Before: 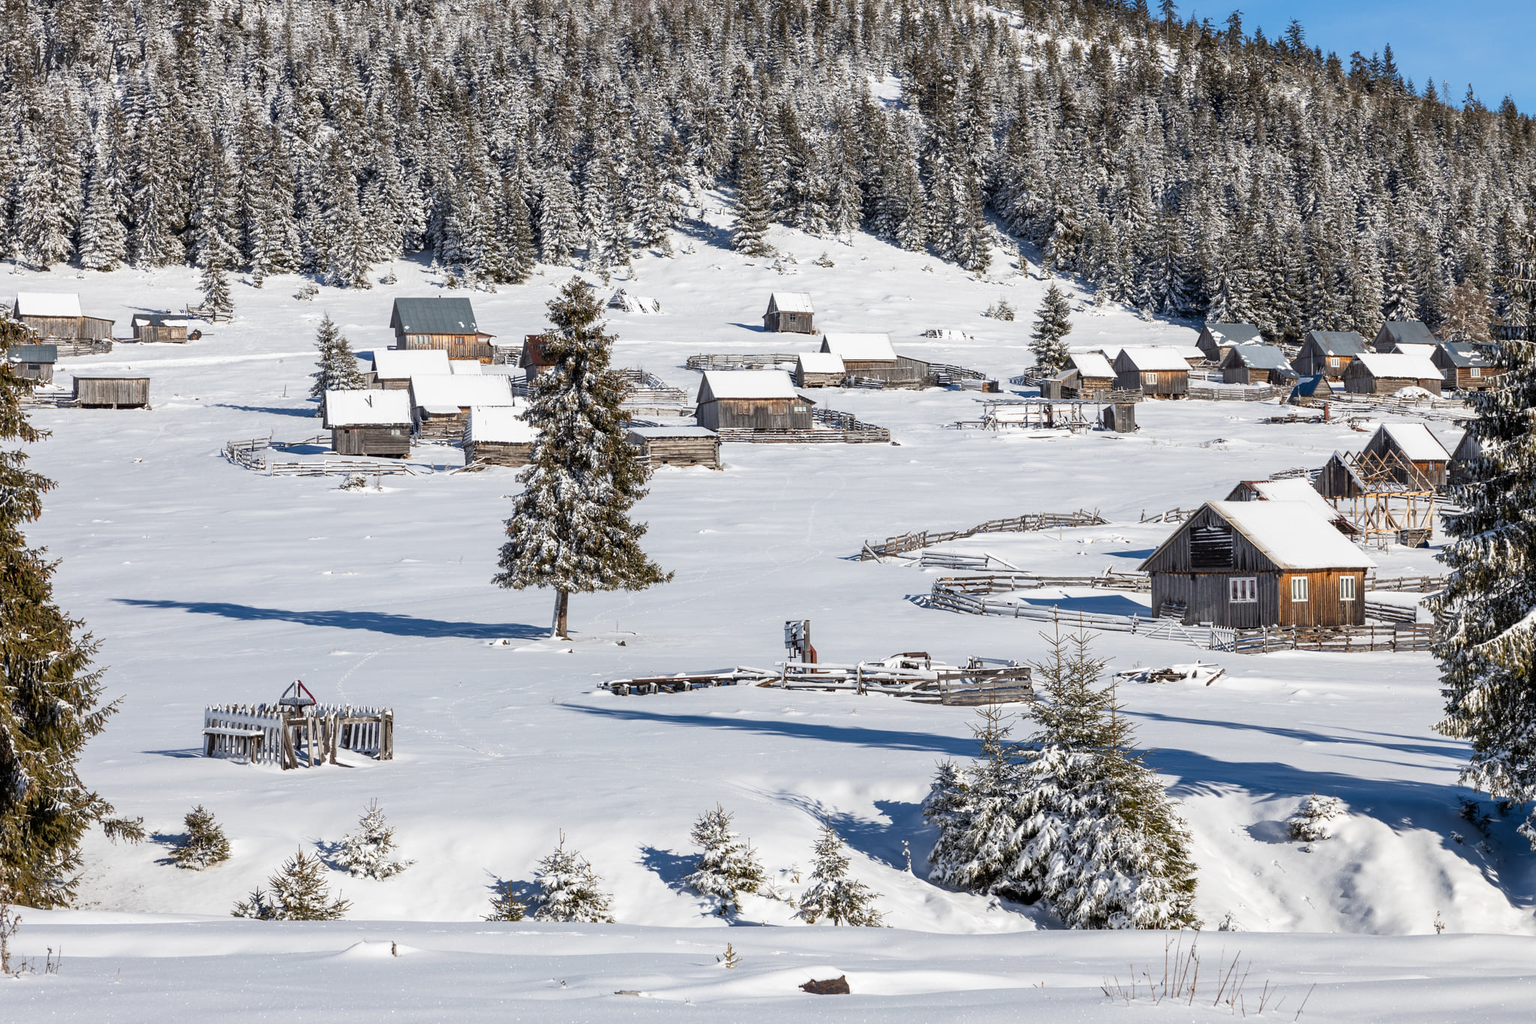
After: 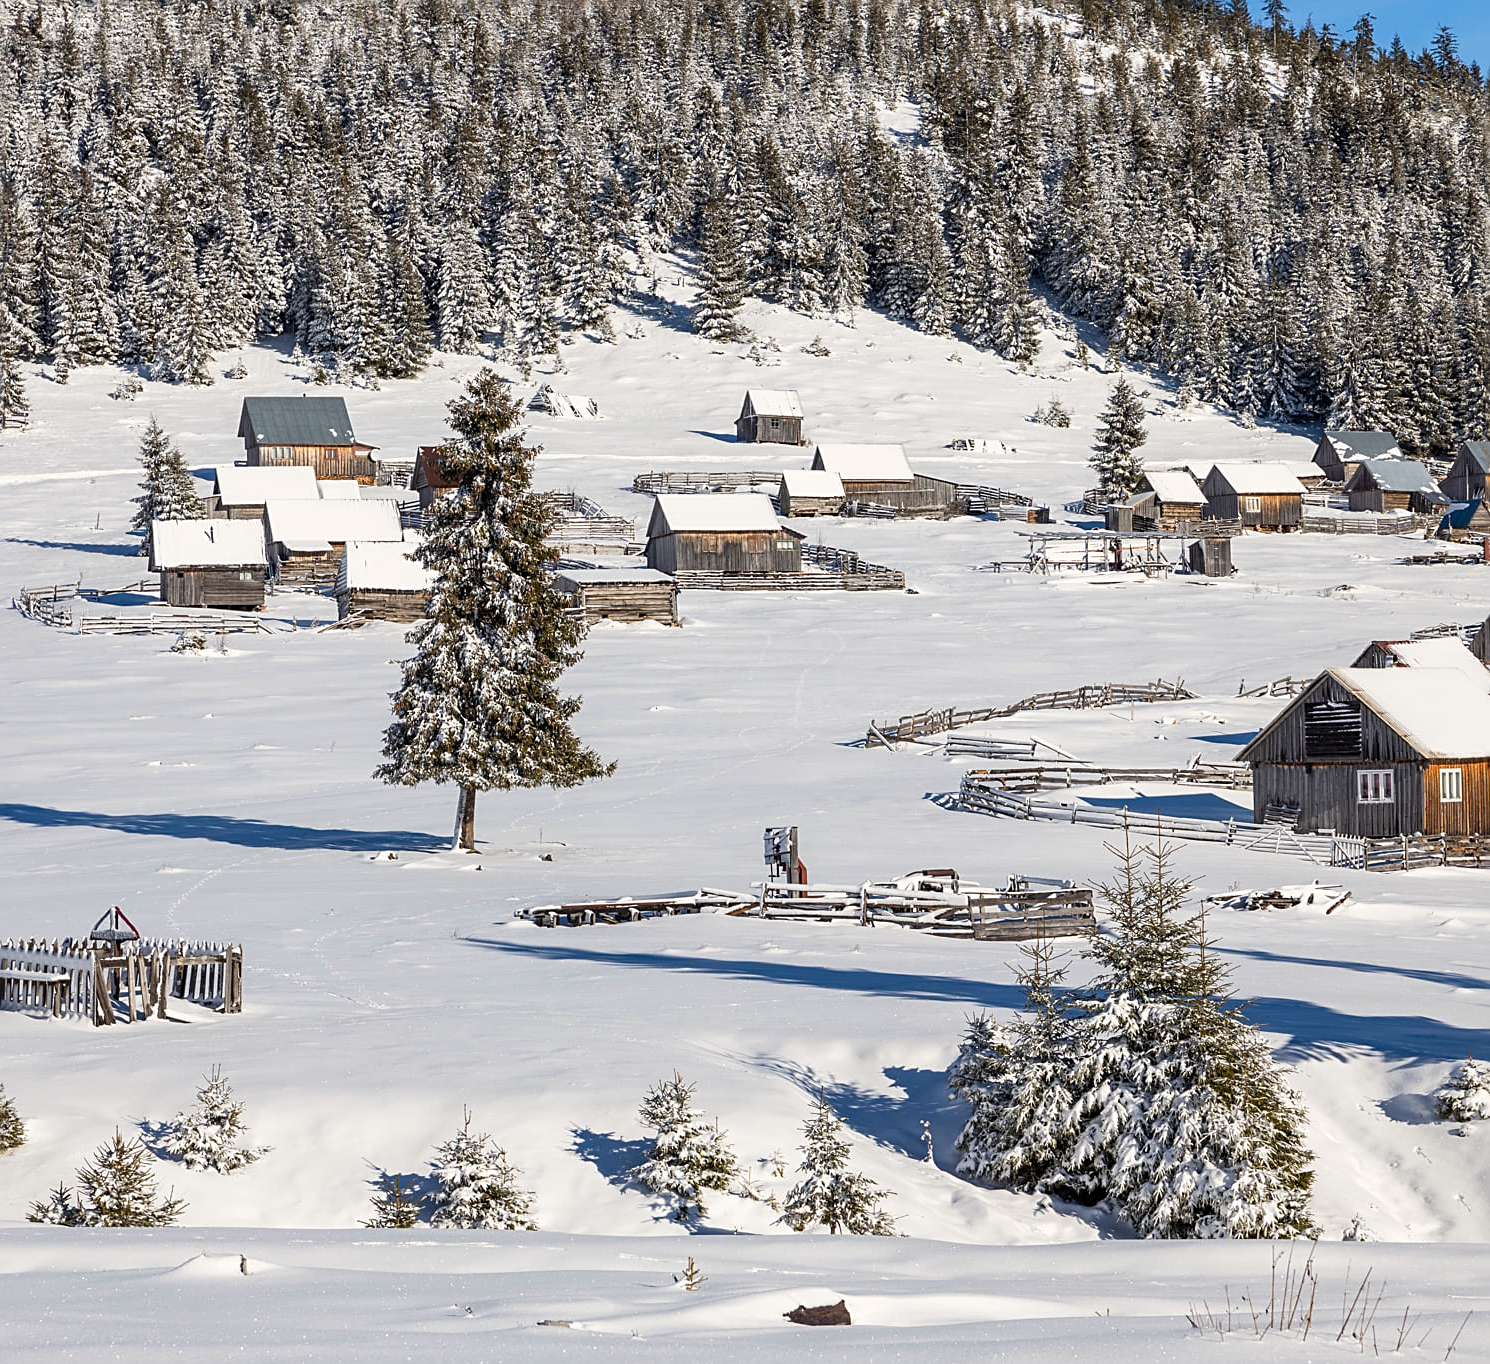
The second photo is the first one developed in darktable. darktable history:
sharpen: amount 0.496
crop: left 13.815%, right 13.405%
color correction: highlights a* 0.711, highlights b* 2.86, saturation 1.09
